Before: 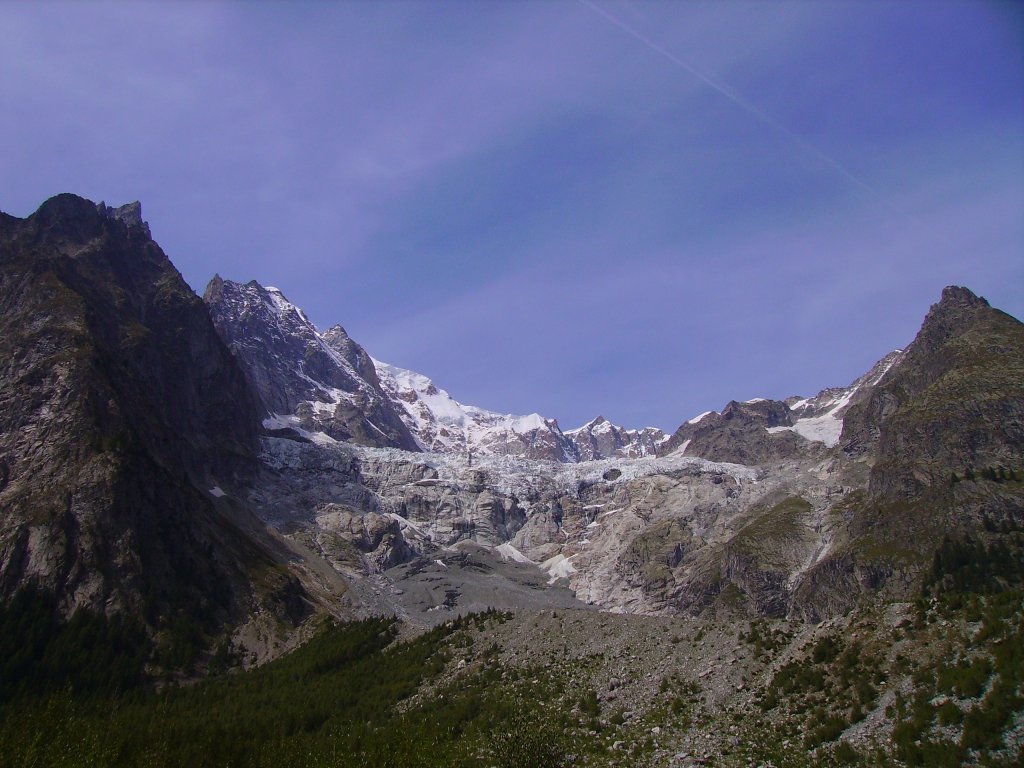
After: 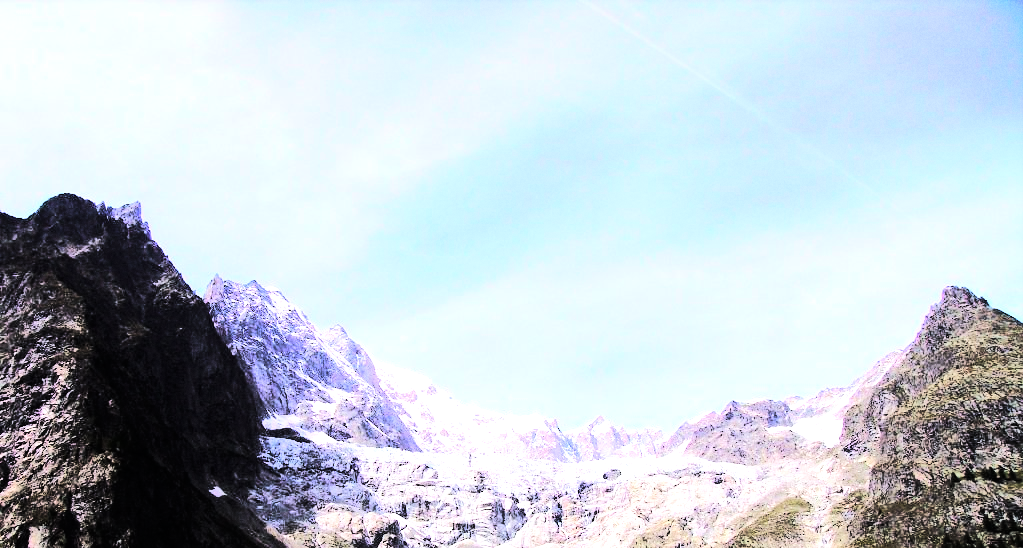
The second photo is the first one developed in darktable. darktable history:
tone curve: curves: ch0 [(0, 0) (0.086, 0.006) (0.148, 0.021) (0.245, 0.105) (0.374, 0.401) (0.444, 0.631) (0.778, 0.915) (1, 1)], color space Lab, linked channels, preserve colors none
grain: coarseness 0.09 ISO
tone equalizer: -8 EV -0.75 EV, -7 EV -0.7 EV, -6 EV -0.6 EV, -5 EV -0.4 EV, -3 EV 0.4 EV, -2 EV 0.6 EV, -1 EV 0.7 EV, +0 EV 0.75 EV, edges refinement/feathering 500, mask exposure compensation -1.57 EV, preserve details no
crop: bottom 28.576%
exposure: black level correction 0, exposure 1.45 EV, compensate exposure bias true, compensate highlight preservation false
